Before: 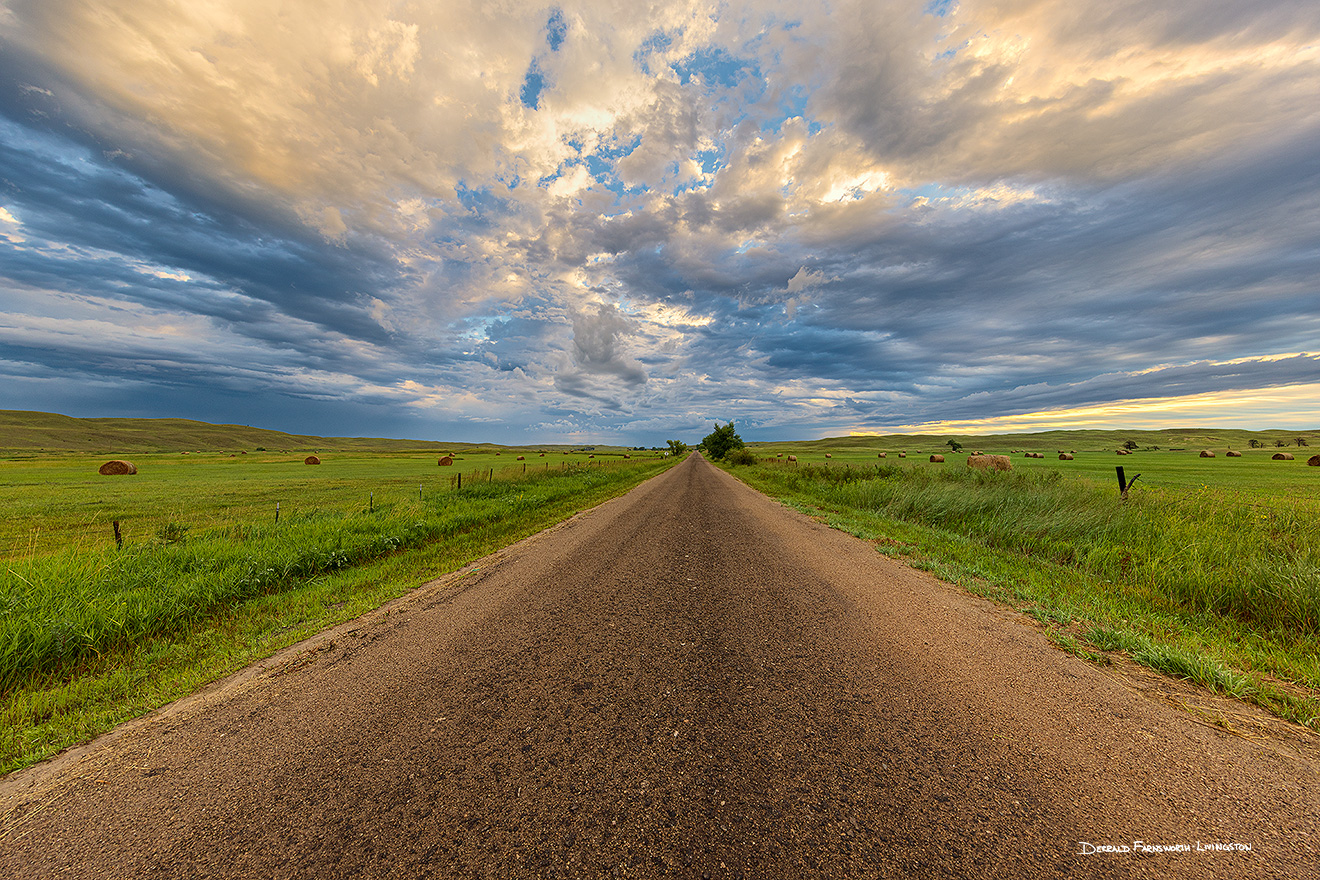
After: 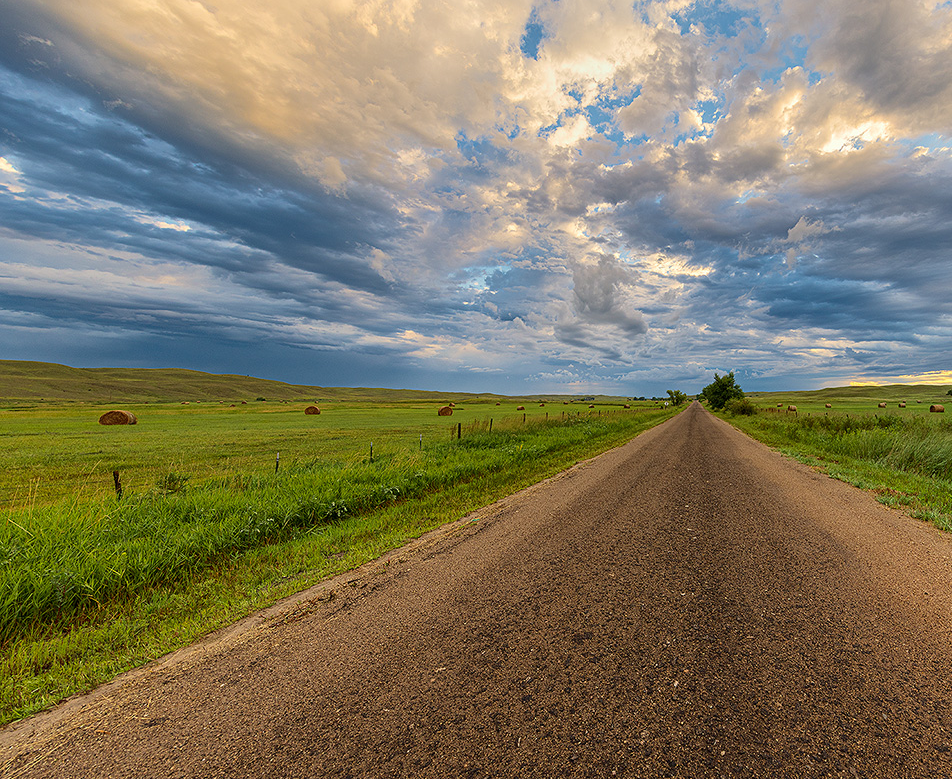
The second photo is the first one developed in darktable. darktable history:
crop: top 5.757%, right 27.864%, bottom 5.707%
levels: mode automatic, black 0.063%, levels [0.016, 0.484, 0.953]
